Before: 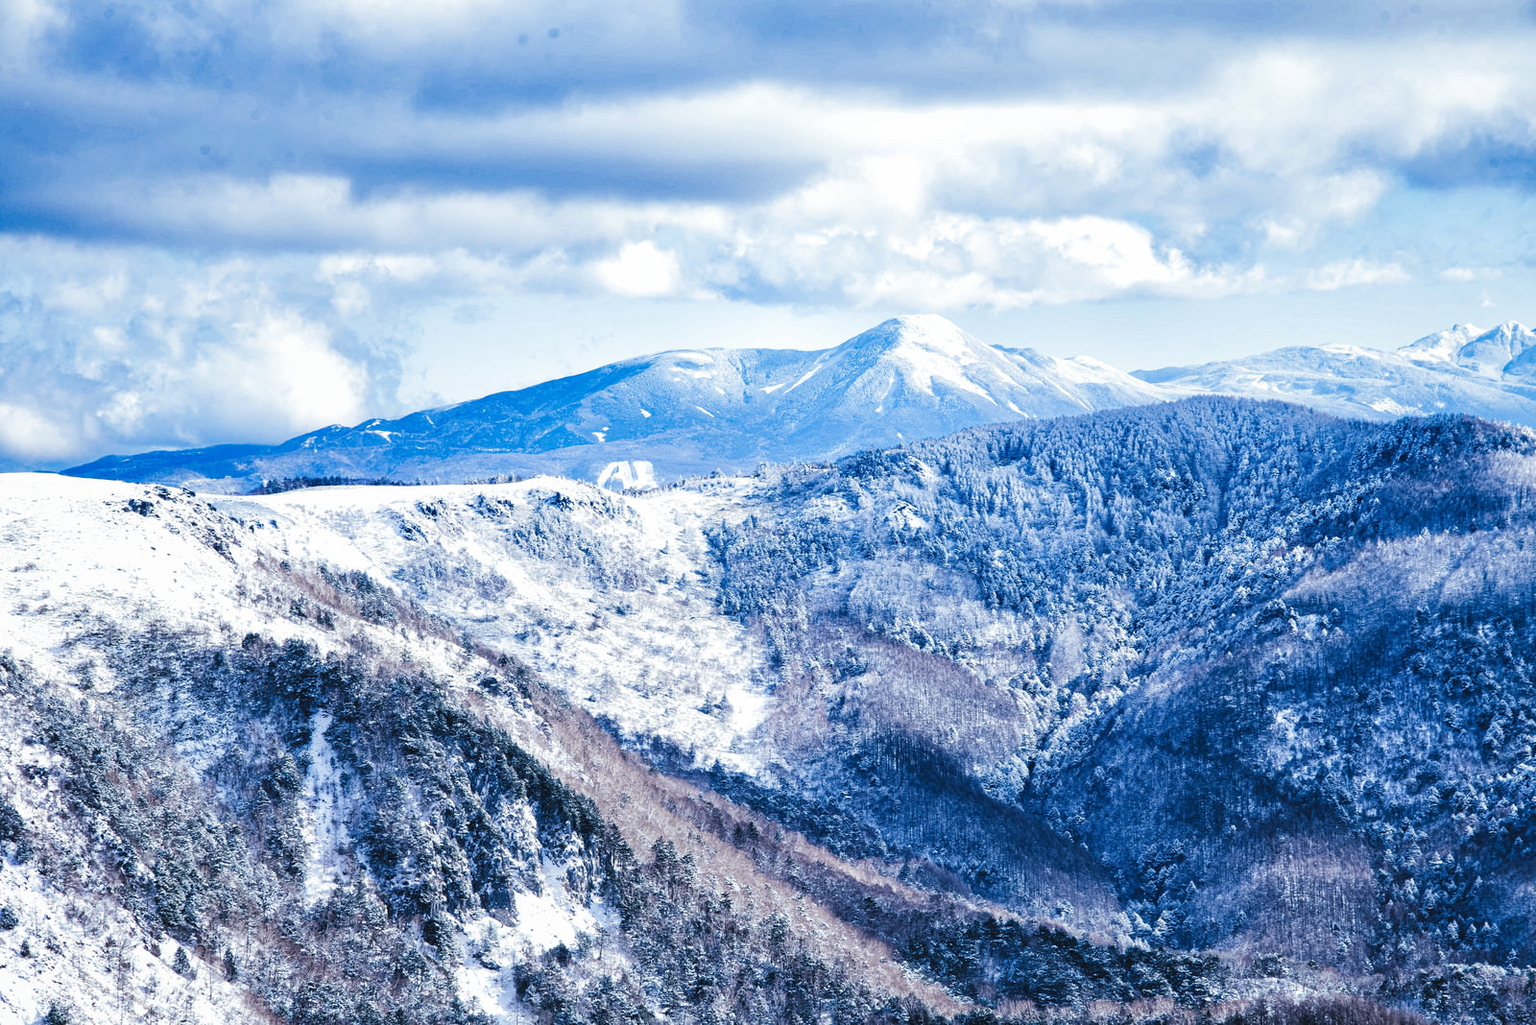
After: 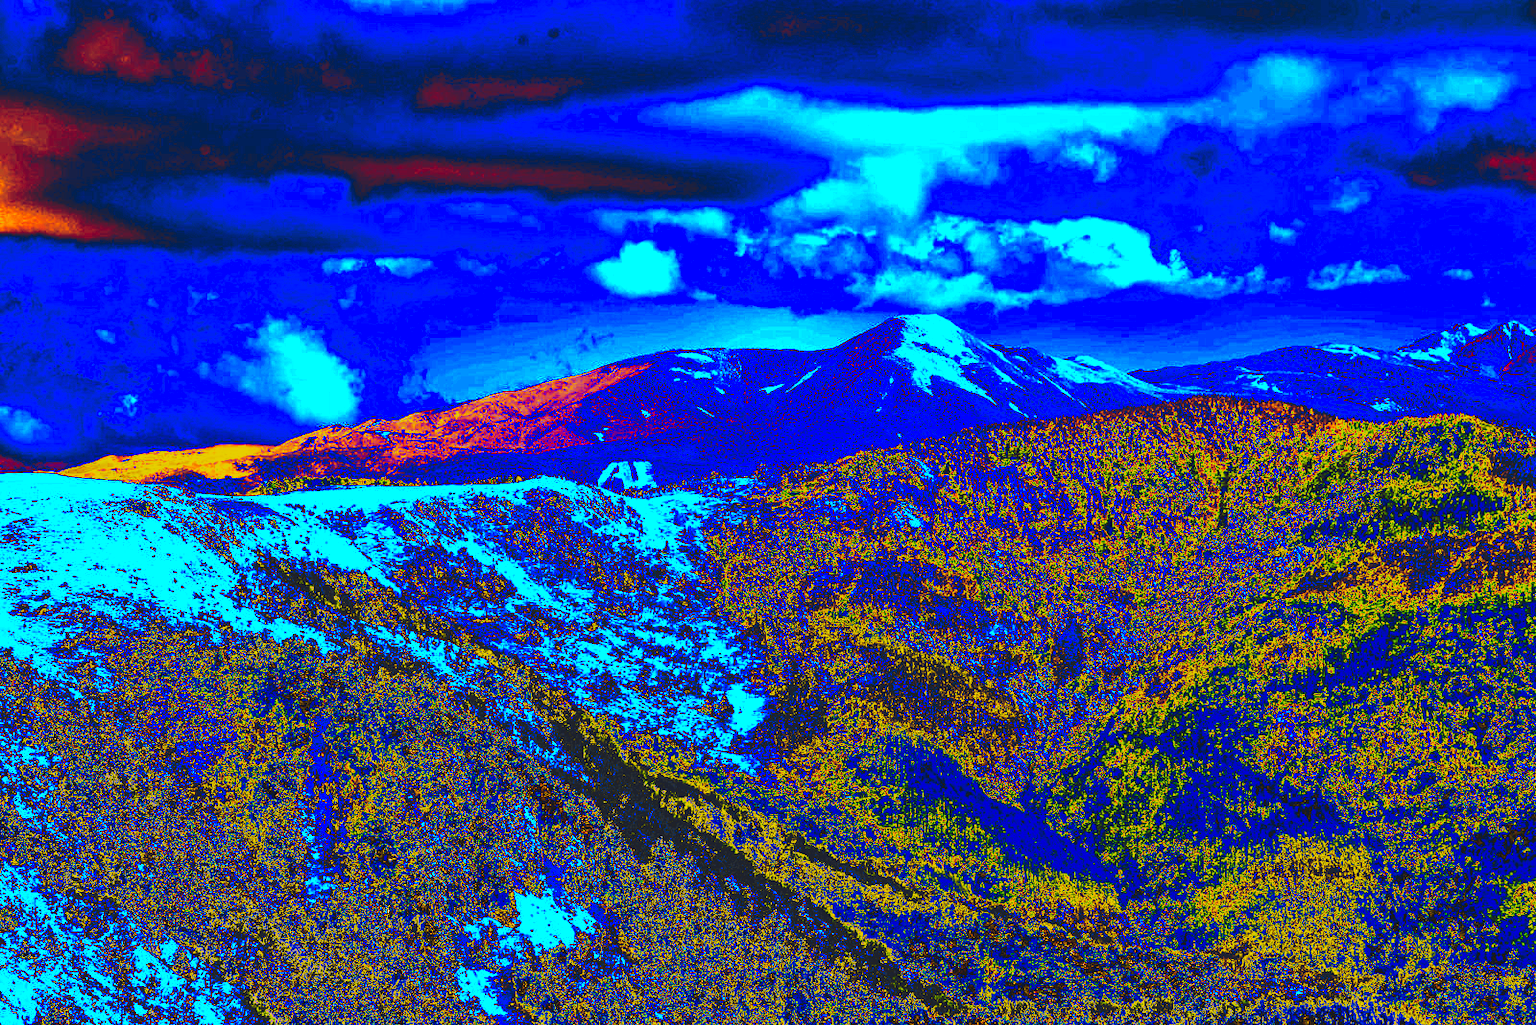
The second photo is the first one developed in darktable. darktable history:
color calibration: illuminant Planckian (black body), x 0.375, y 0.373, temperature 4117 K
tone curve: curves: ch0 [(0, 0) (0.003, 0.99) (0.011, 0.983) (0.025, 0.934) (0.044, 0.719) (0.069, 0.382) (0.1, 0.204) (0.136, 0.093) (0.177, 0.094) (0.224, 0.093) (0.277, 0.098) (0.335, 0.214) (0.399, 0.616) (0.468, 0.827) (0.543, 0.464) (0.623, 0.145) (0.709, 0.127) (0.801, 0.187) (0.898, 0.203) (1, 1)], preserve colors none
